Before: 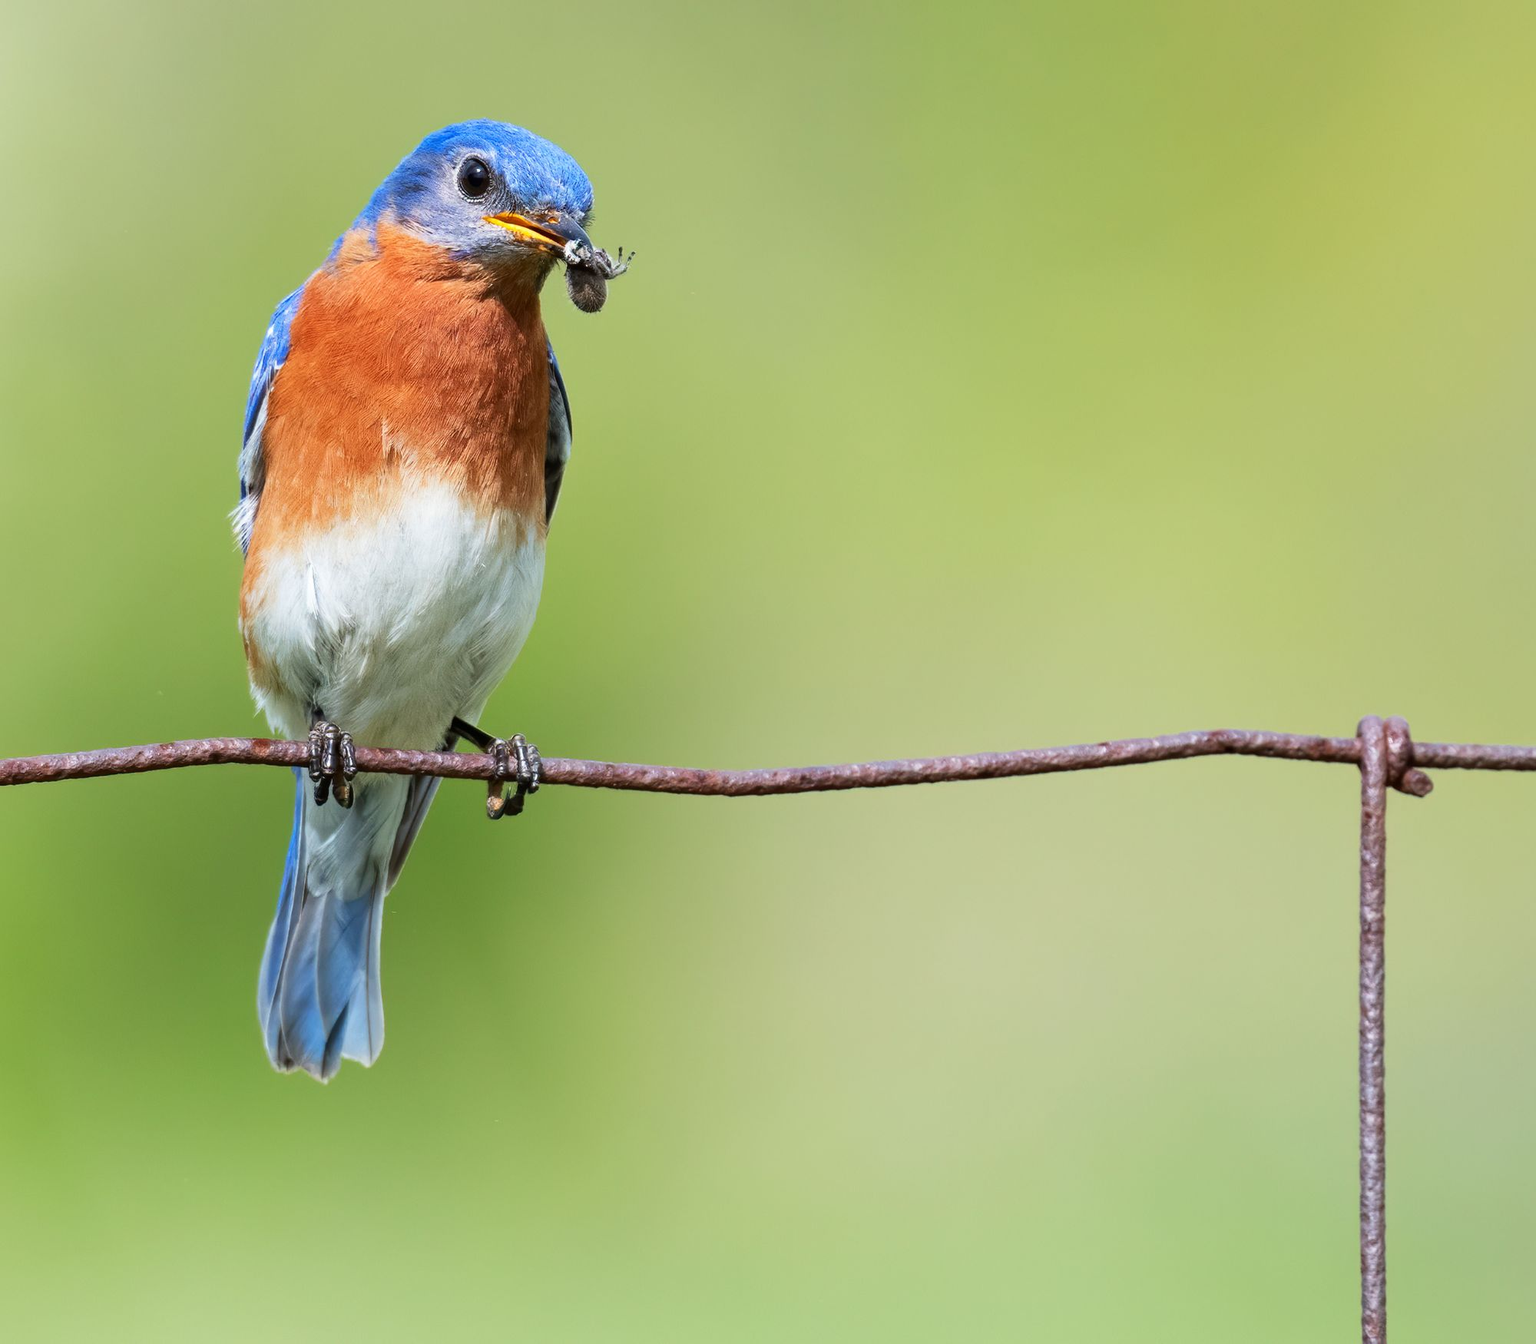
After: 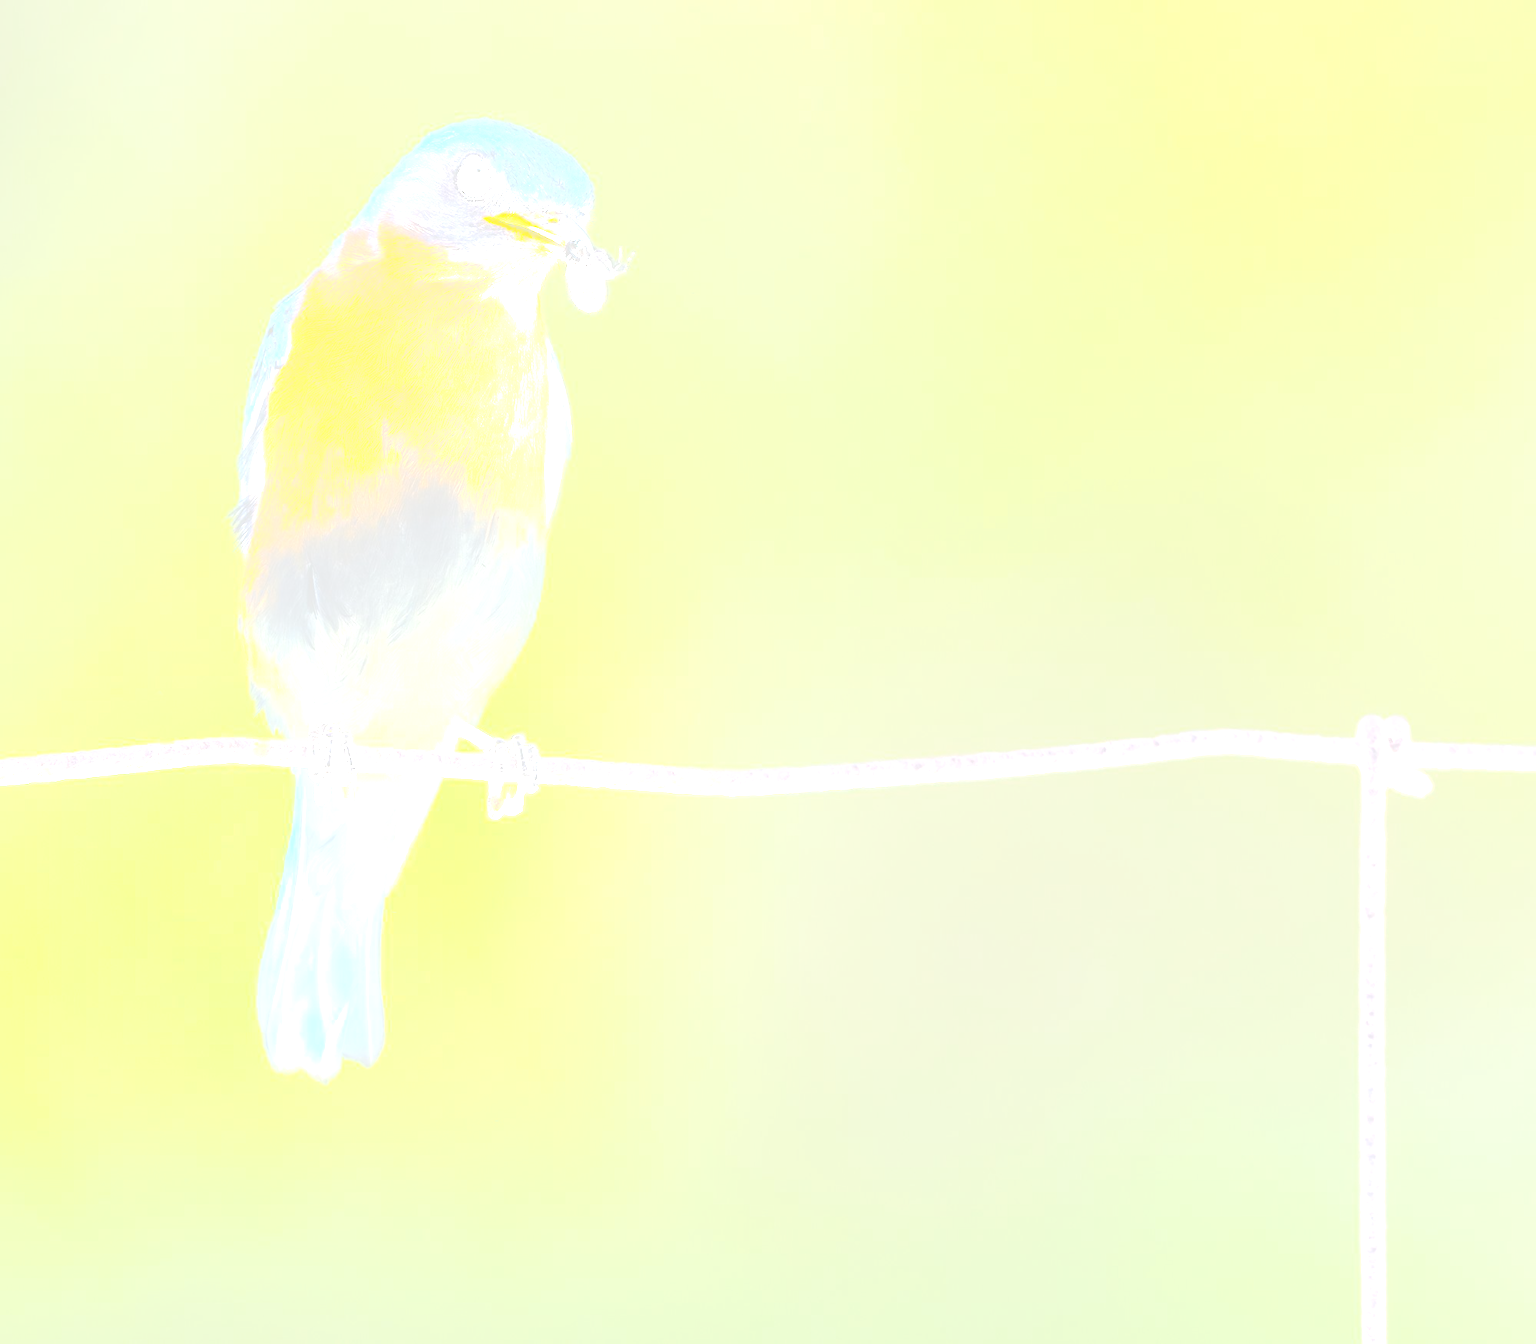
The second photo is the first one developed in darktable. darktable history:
base curve: curves: ch0 [(0, 0) (0.036, 0.025) (0.121, 0.166) (0.206, 0.329) (0.605, 0.79) (1, 1)], preserve colors none
rgb levels: levels [[0.01, 0.419, 0.839], [0, 0.5, 1], [0, 0.5, 1]]
bloom: size 70%, threshold 25%, strength 70%
exposure: black level correction 0.001, exposure 0.955 EV, compensate exposure bias true, compensate highlight preservation false
